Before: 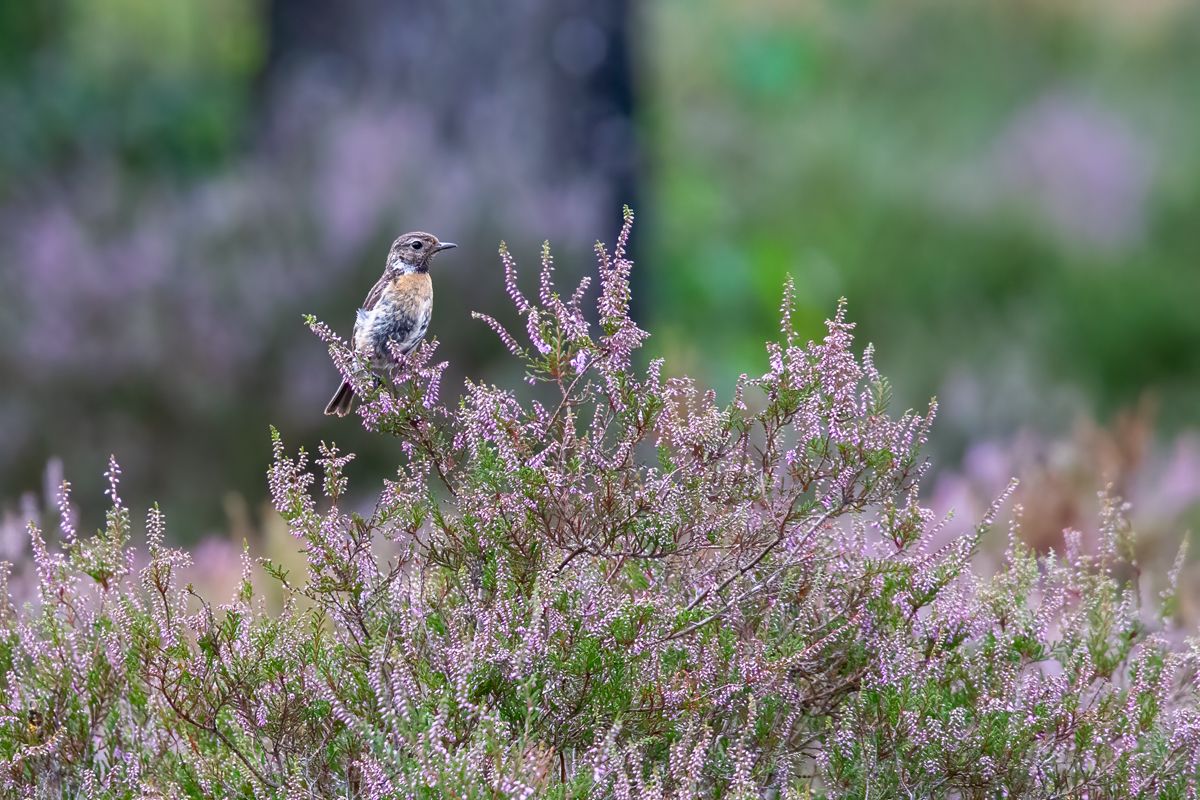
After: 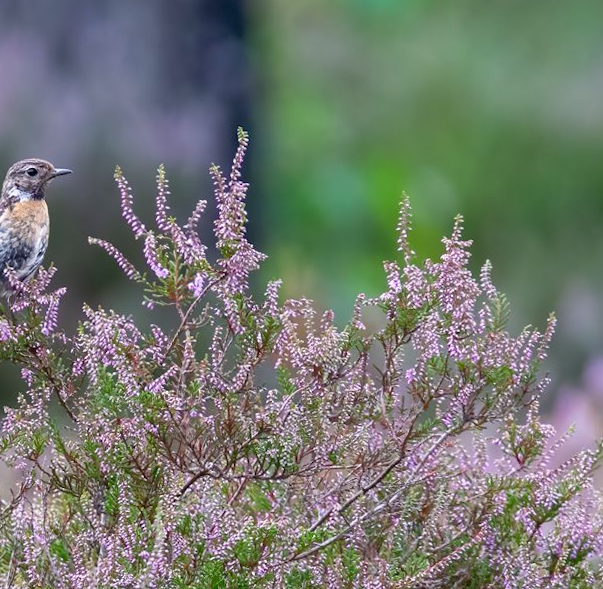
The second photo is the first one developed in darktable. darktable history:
crop: left 32.075%, top 10.976%, right 18.355%, bottom 17.596%
rotate and perspective: rotation -1.24°, automatic cropping off
